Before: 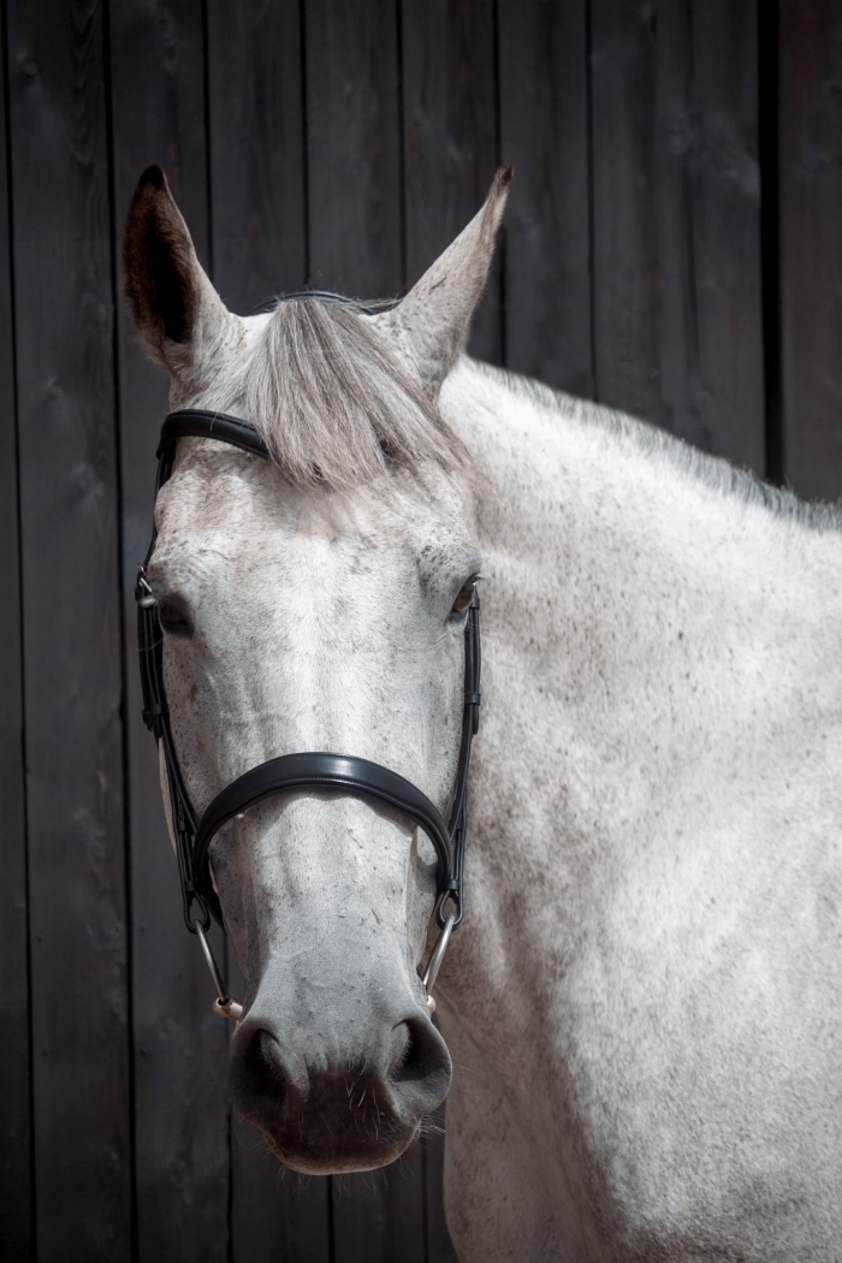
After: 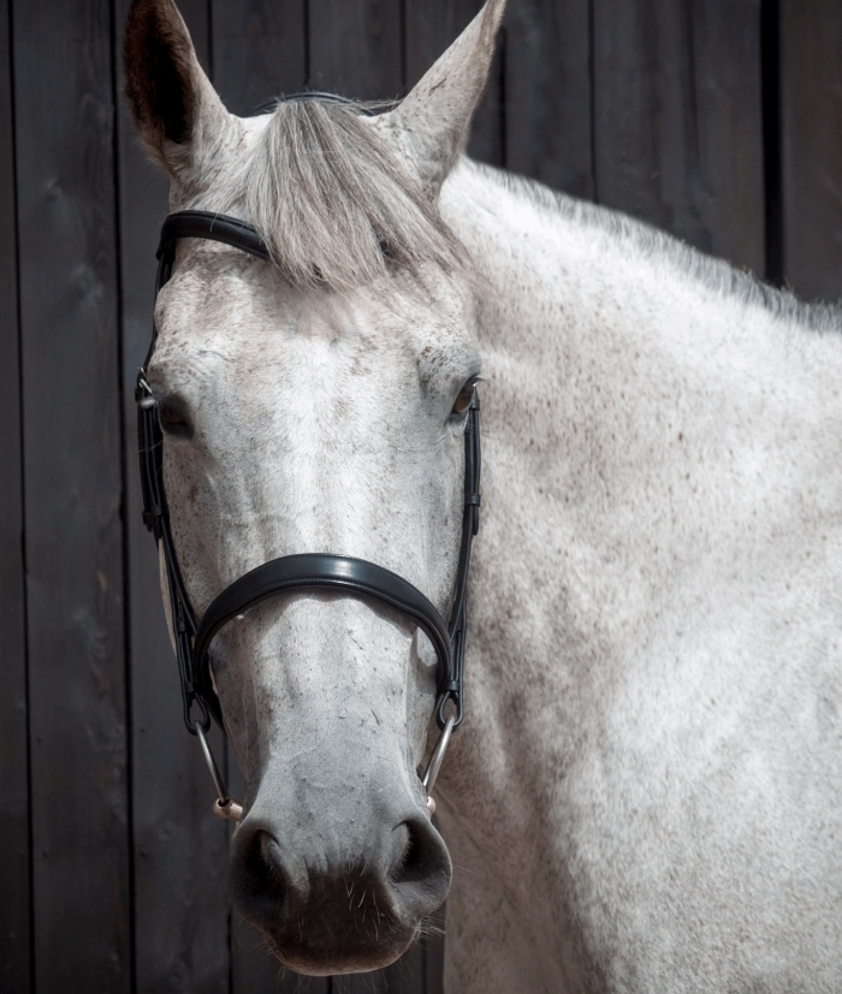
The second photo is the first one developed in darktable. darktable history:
crop and rotate: top 15.774%, bottom 5.506%
white balance: emerald 1
